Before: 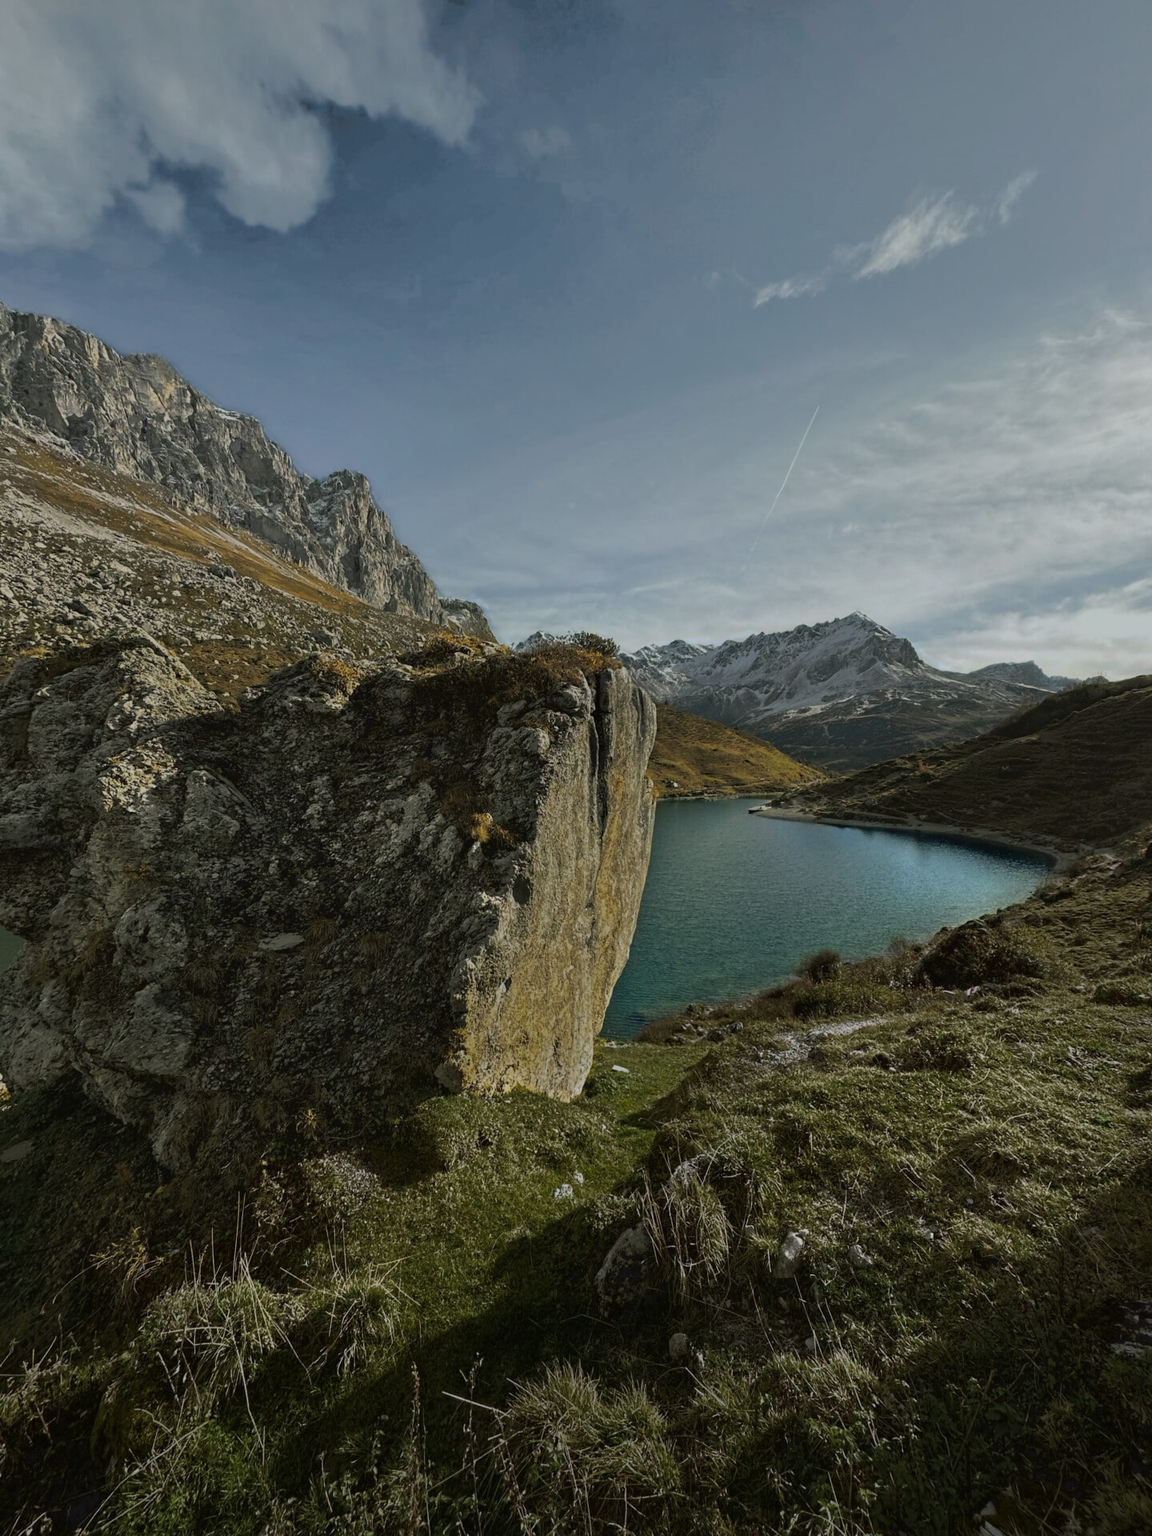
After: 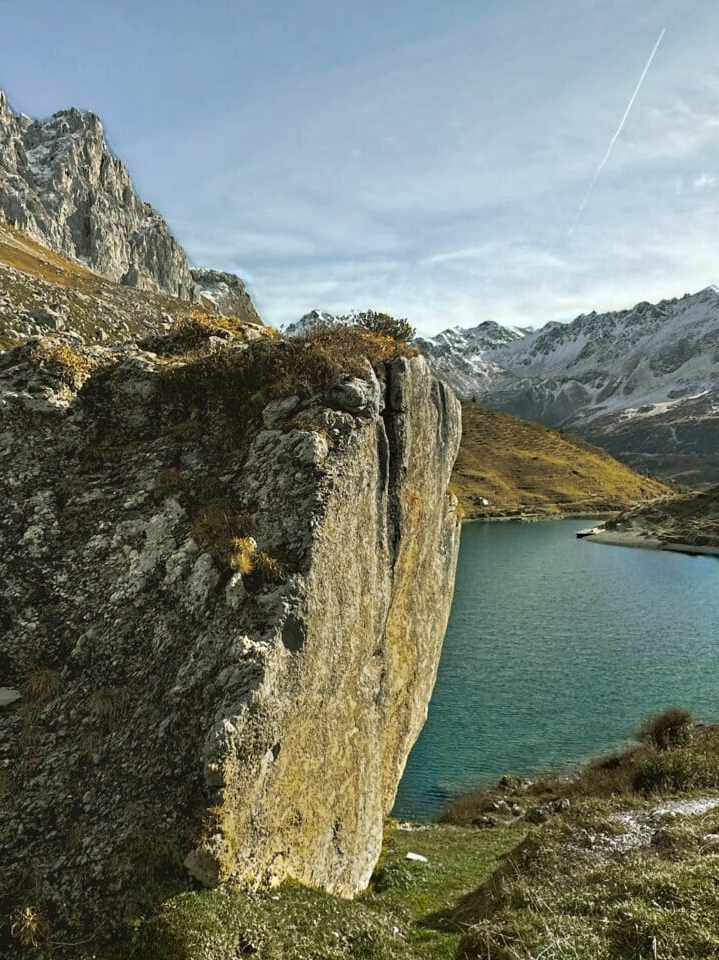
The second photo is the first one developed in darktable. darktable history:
crop: left 25%, top 25%, right 25%, bottom 25%
exposure: black level correction 0, exposure 1 EV, compensate exposure bias true, compensate highlight preservation false
haze removal: compatibility mode true, adaptive false
